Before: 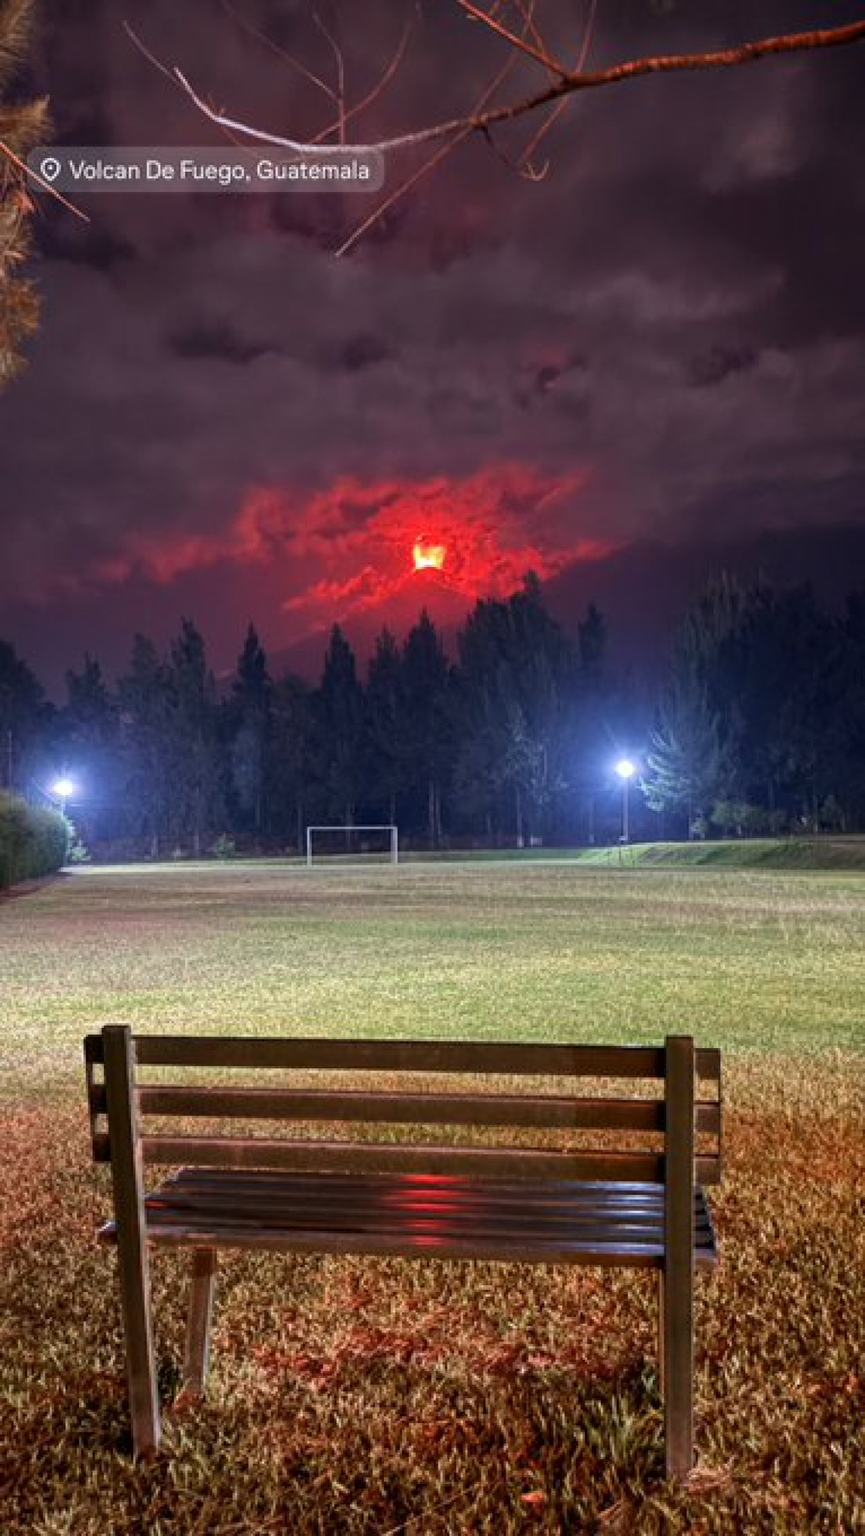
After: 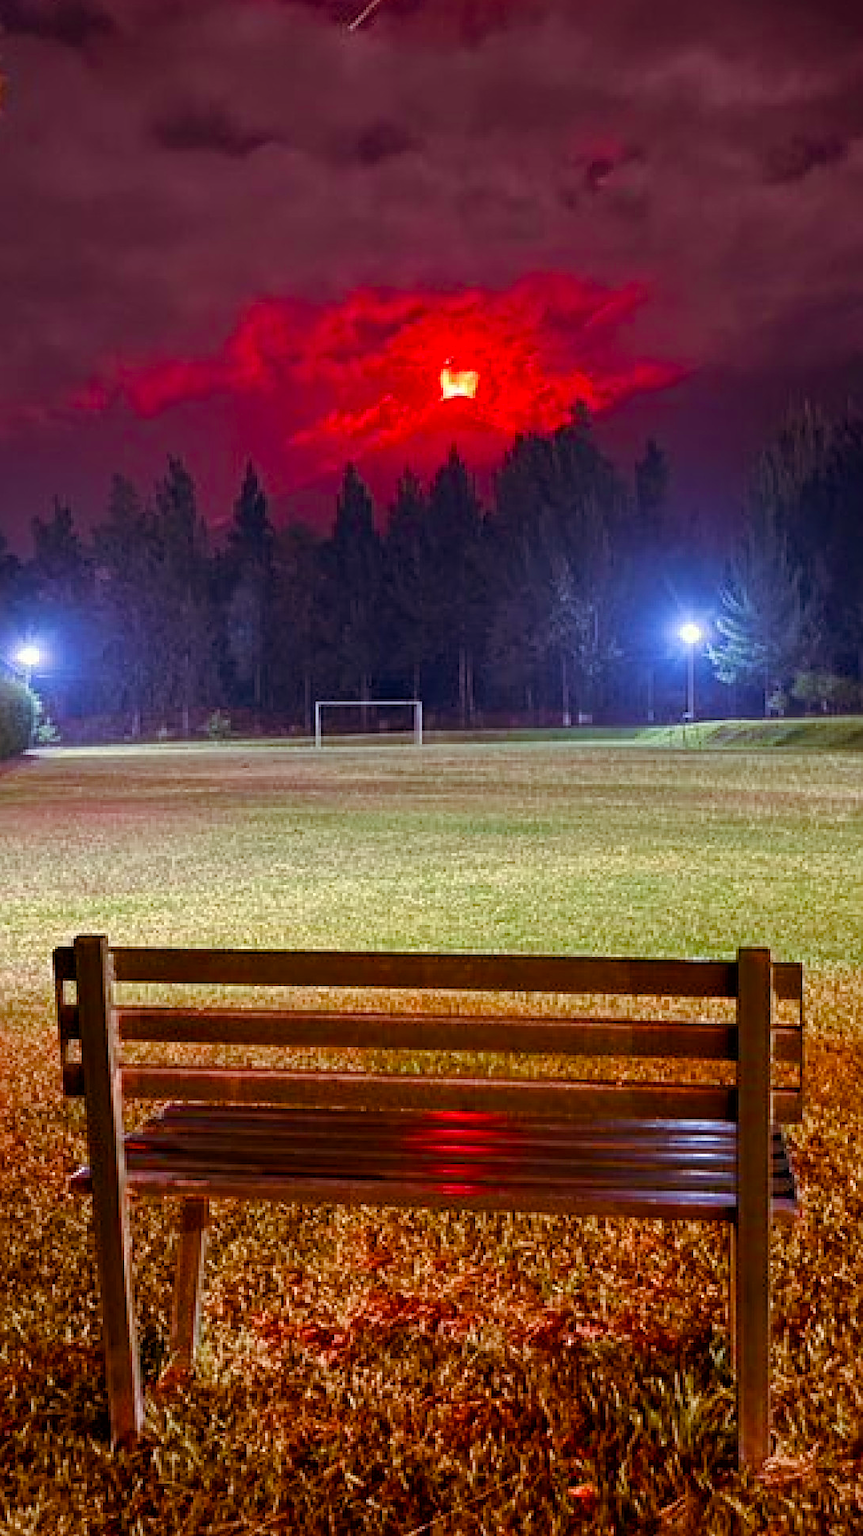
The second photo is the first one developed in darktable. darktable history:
tone equalizer: mask exposure compensation -0.492 EV
sharpen: on, module defaults
color correction: highlights a* 0.556, highlights b* 2.8, saturation 1.1
color balance rgb: shadows lift › chroma 9.94%, shadows lift › hue 45.76°, perceptual saturation grading › global saturation 0.954%, perceptual saturation grading › highlights -18.092%, perceptual saturation grading › mid-tones 33.797%, perceptual saturation grading › shadows 50.479%, global vibrance 20%
crop and rotate: left 4.577%, top 15.075%, right 10.637%
